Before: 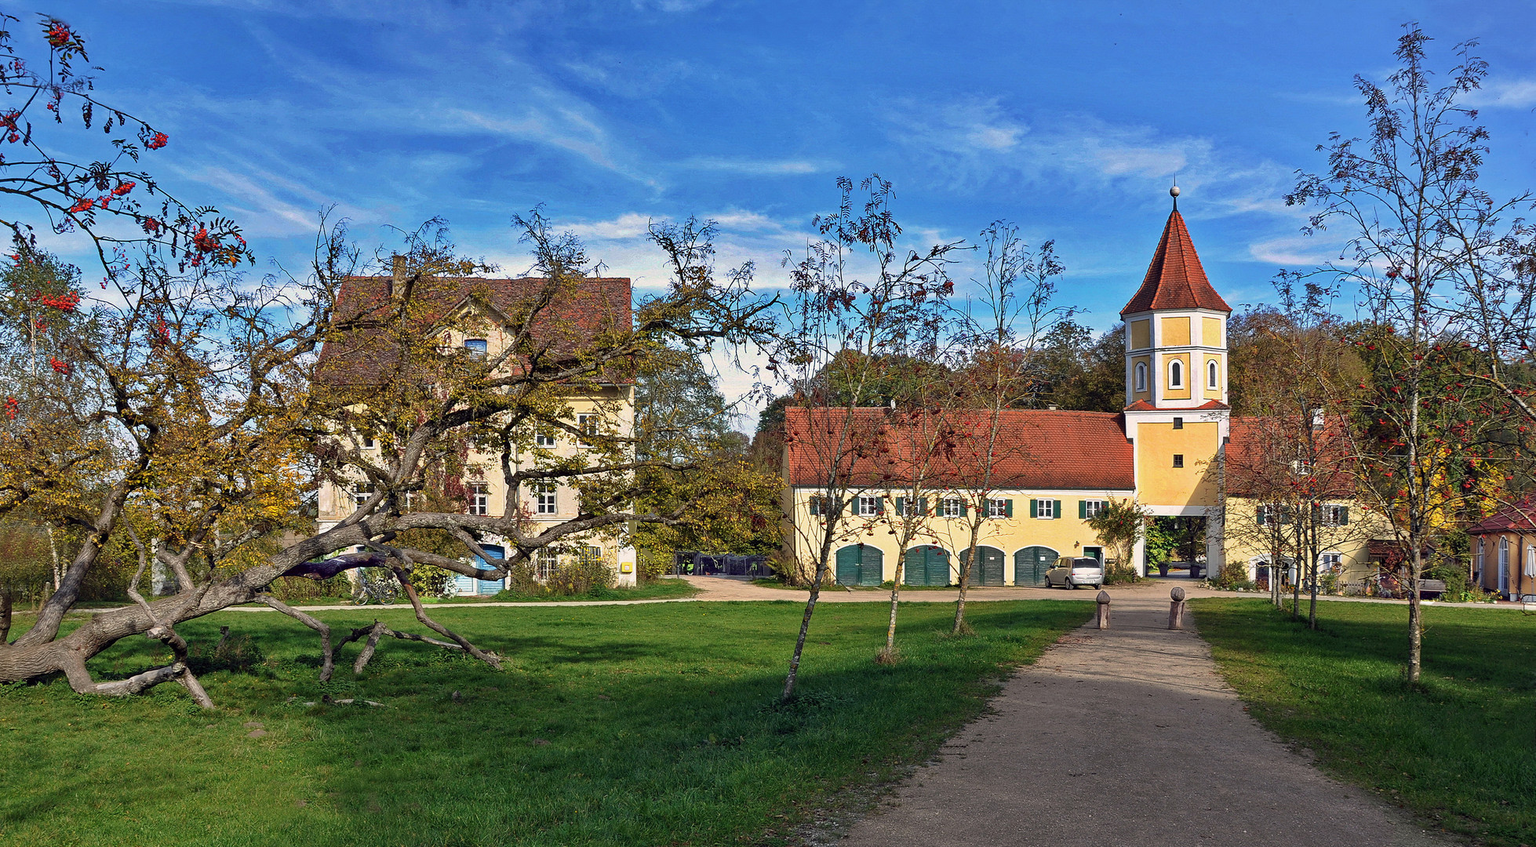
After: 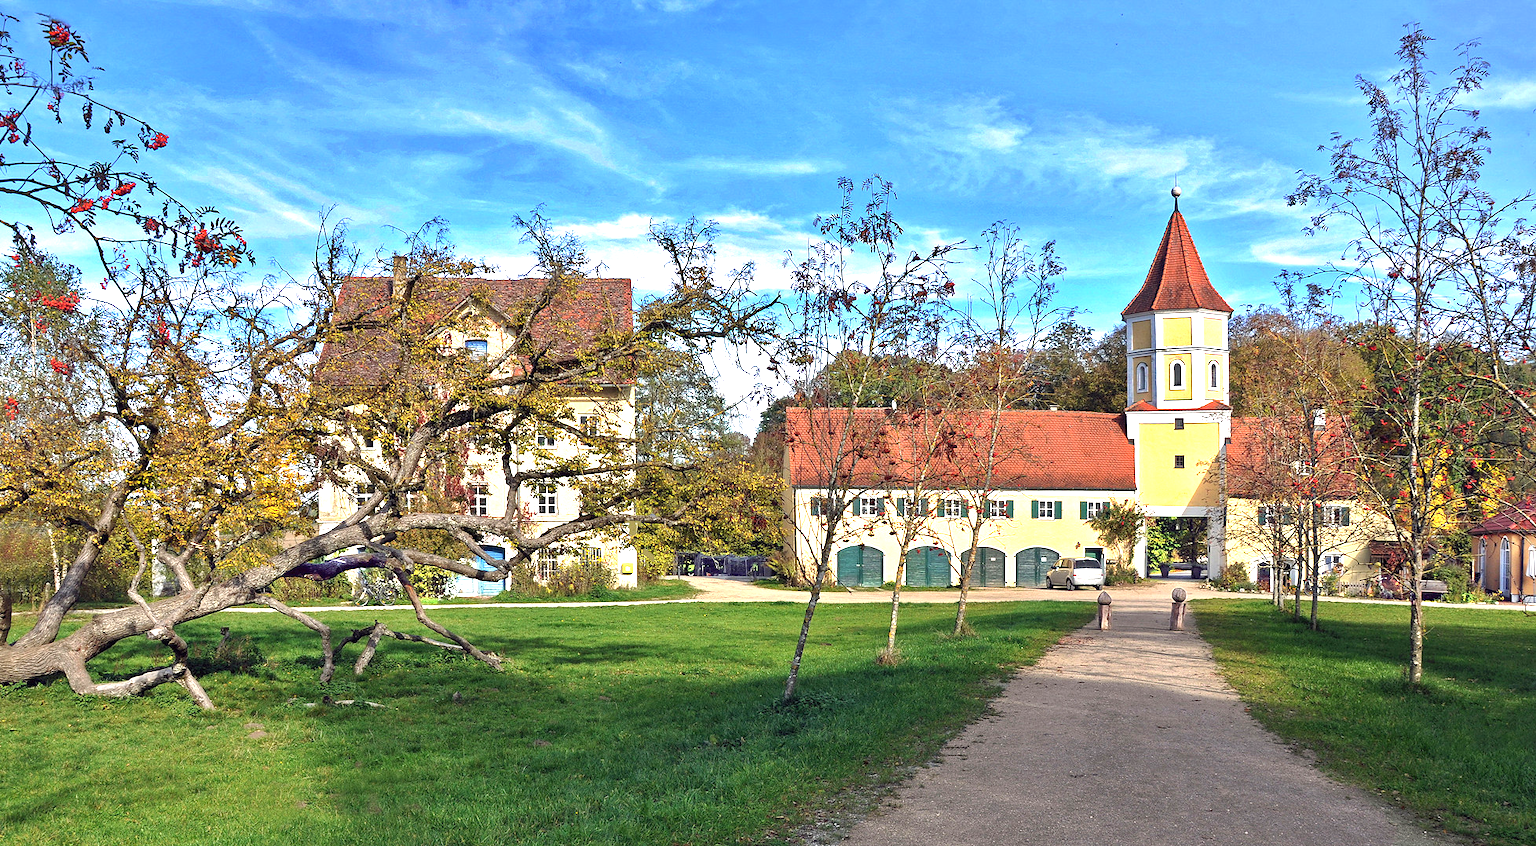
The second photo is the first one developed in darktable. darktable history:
crop: top 0.05%, bottom 0.098%
exposure: black level correction 0, exposure 1.125 EV, compensate exposure bias true, compensate highlight preservation false
